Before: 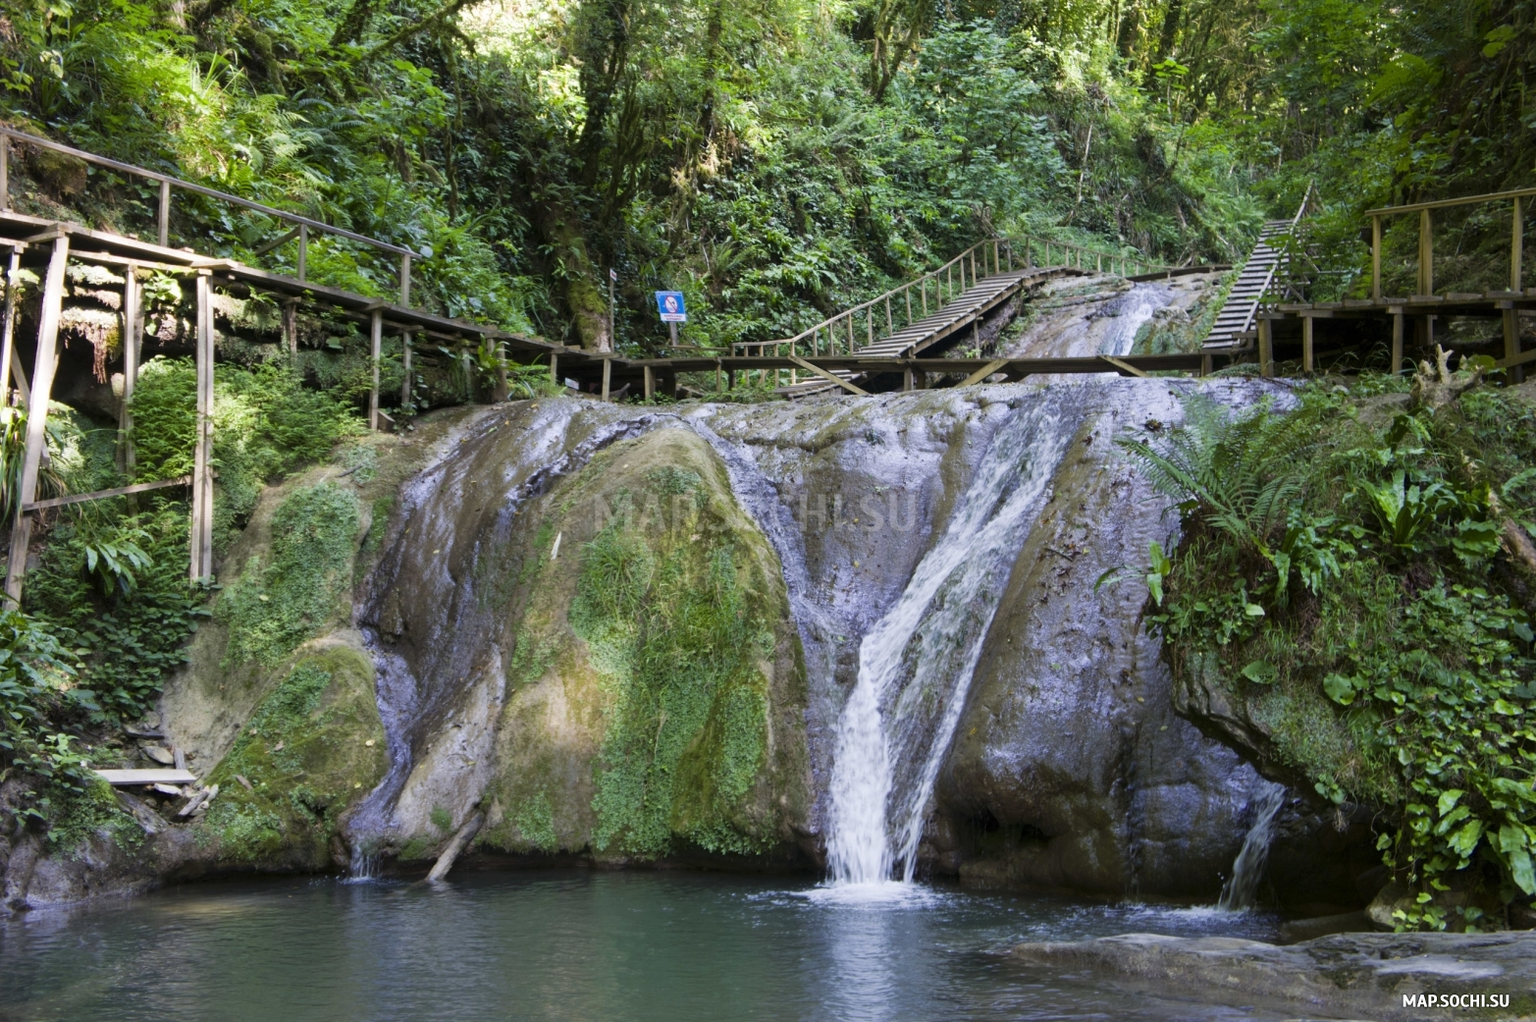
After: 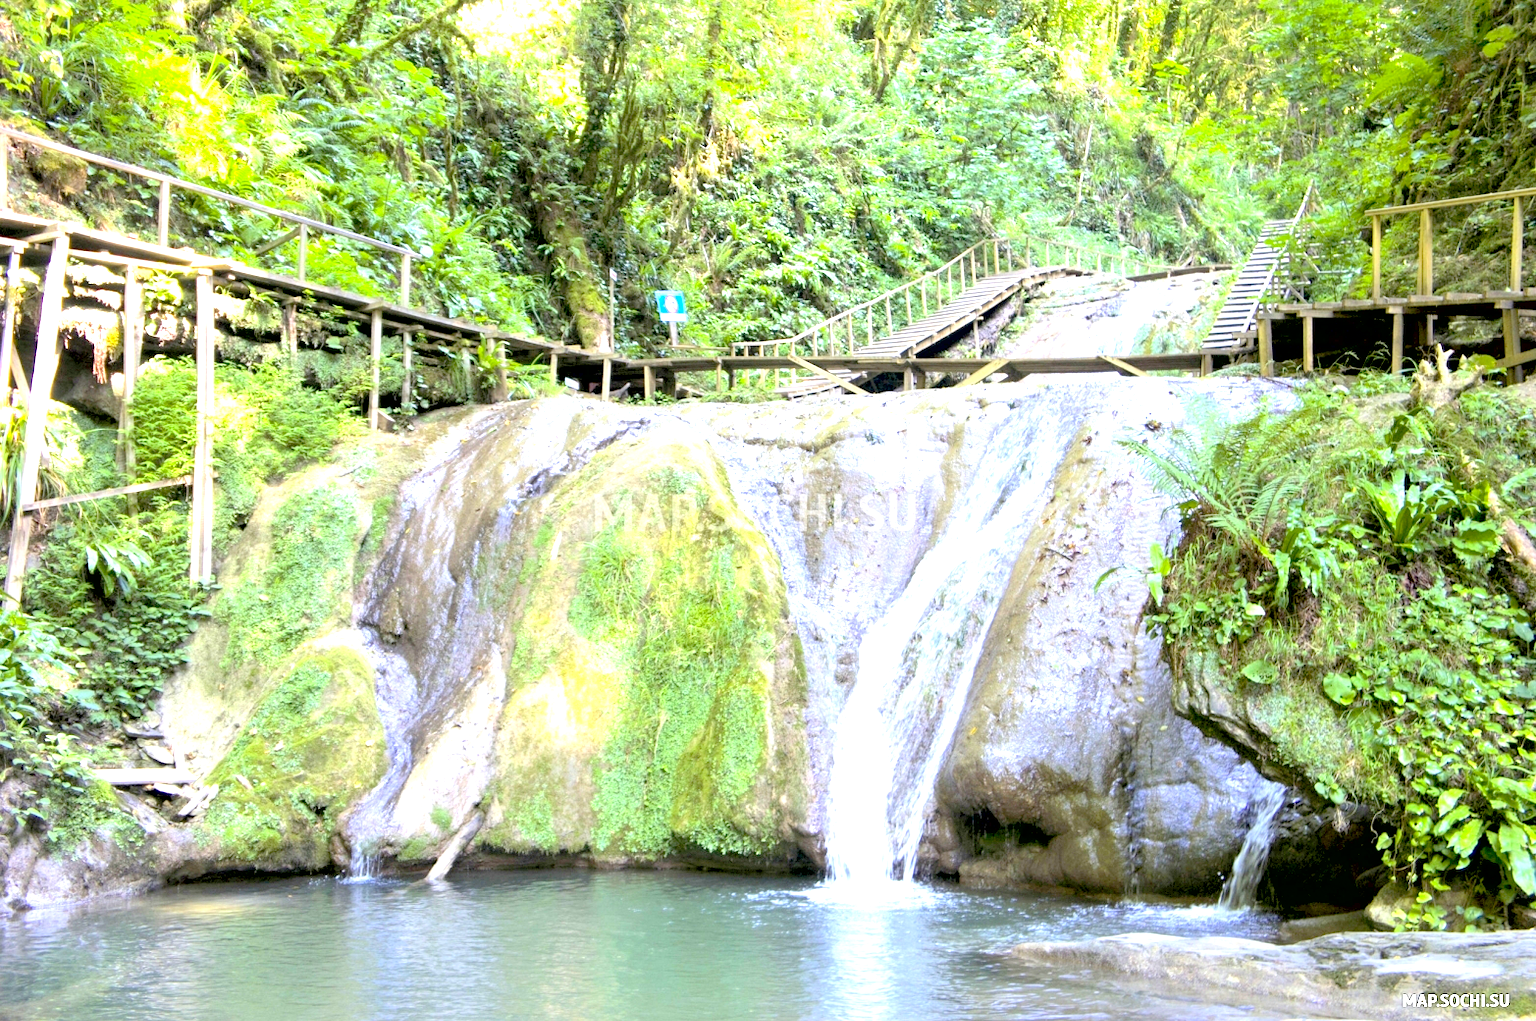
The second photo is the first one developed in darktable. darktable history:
exposure: black level correction 0.005, exposure 2.084 EV, compensate highlight preservation false
contrast brightness saturation: contrast 0.1, brightness 0.3, saturation 0.14
